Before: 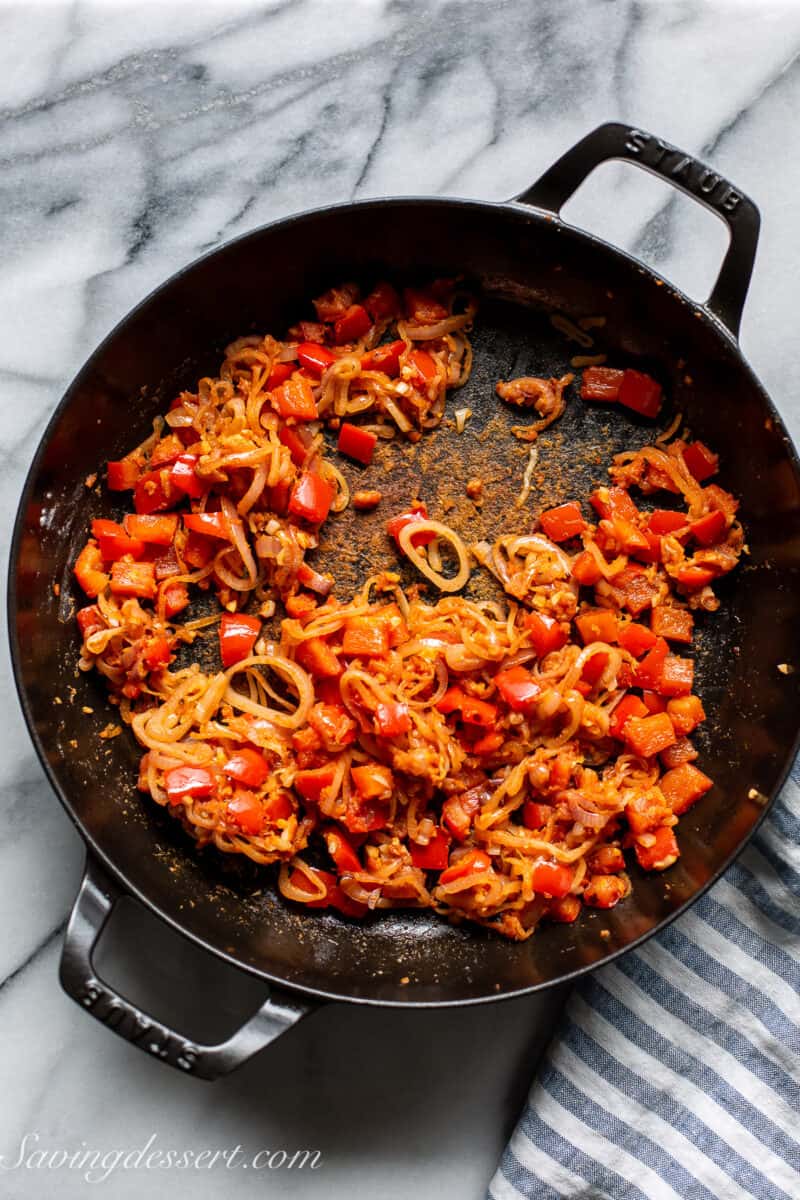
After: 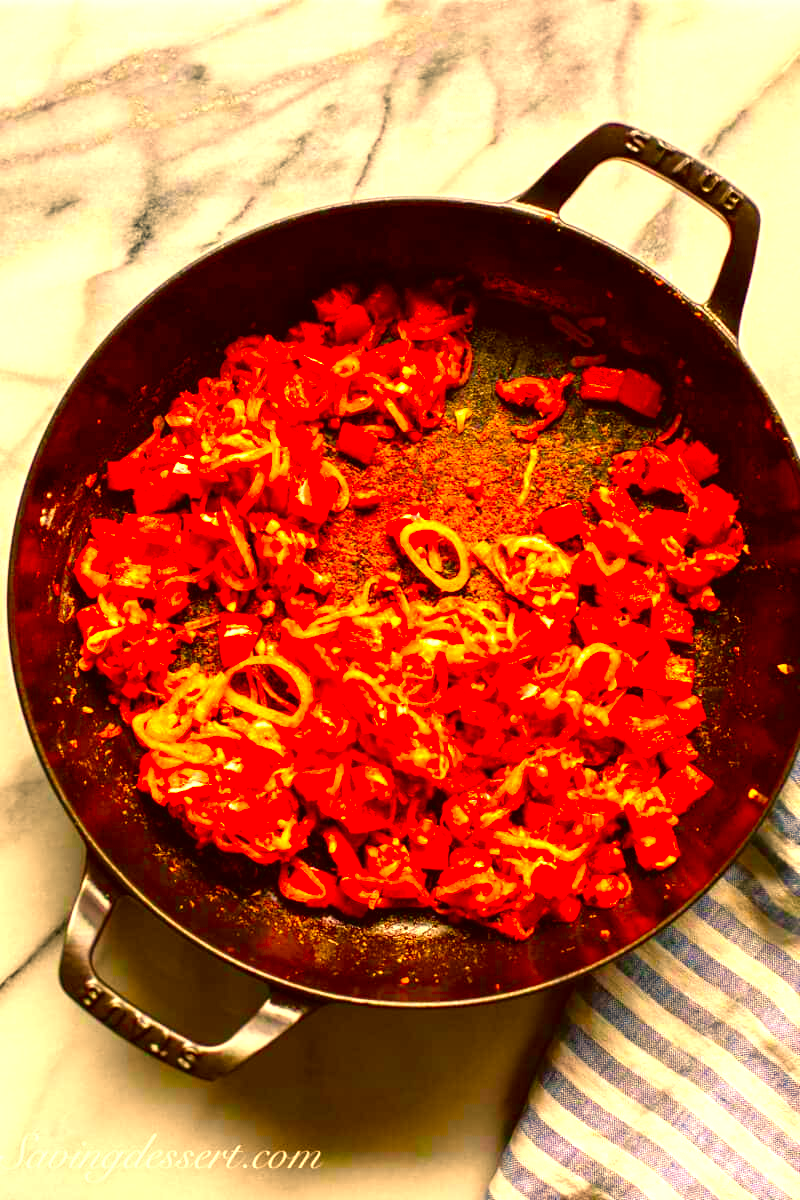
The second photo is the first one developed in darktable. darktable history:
exposure: black level correction 0, exposure 1.013 EV, compensate highlight preservation false
color correction: highlights a* 10.9, highlights b* 30.74, shadows a* 2.86, shadows b* 17.93, saturation 1.74
color balance rgb: linear chroma grading › shadows 10.556%, linear chroma grading › highlights 9.204%, linear chroma grading › global chroma 14.797%, linear chroma grading › mid-tones 14.961%, perceptual saturation grading › global saturation 26.025%, perceptual saturation grading › highlights -28.73%, perceptual saturation grading › mid-tones 15.937%, perceptual saturation grading › shadows 34.211%, global vibrance 20%
